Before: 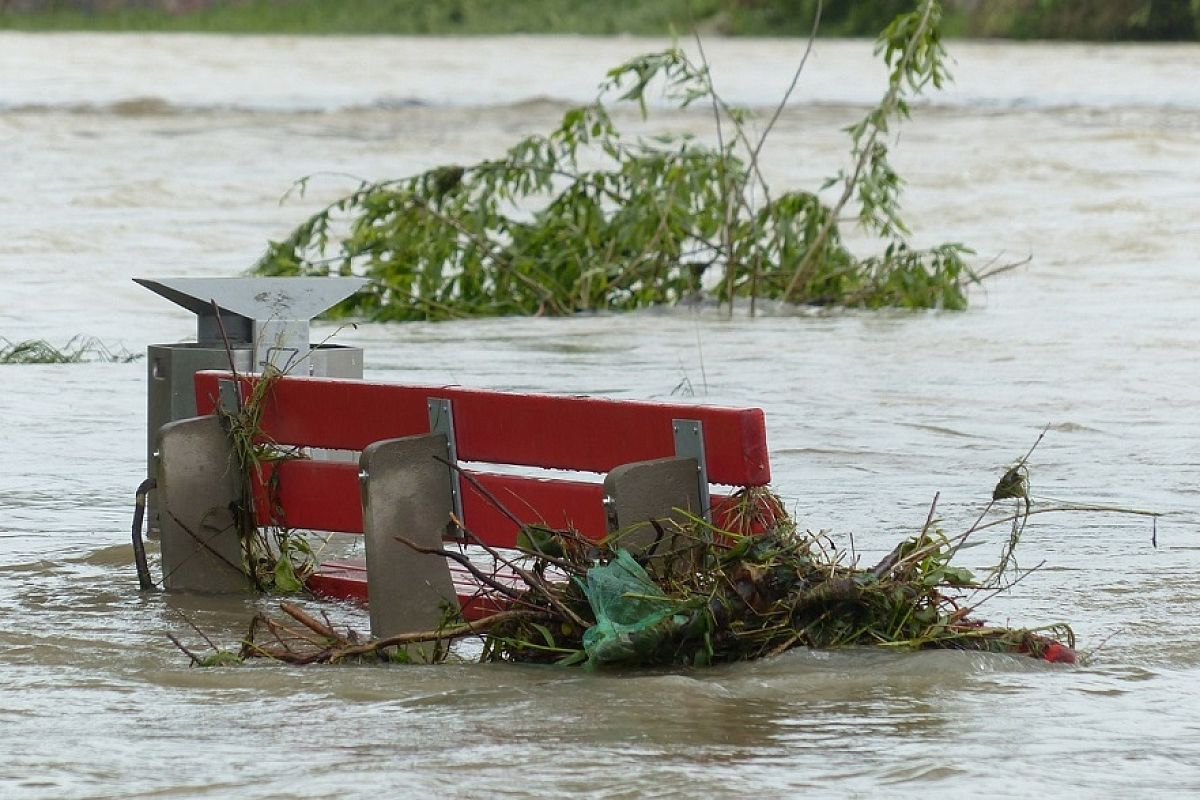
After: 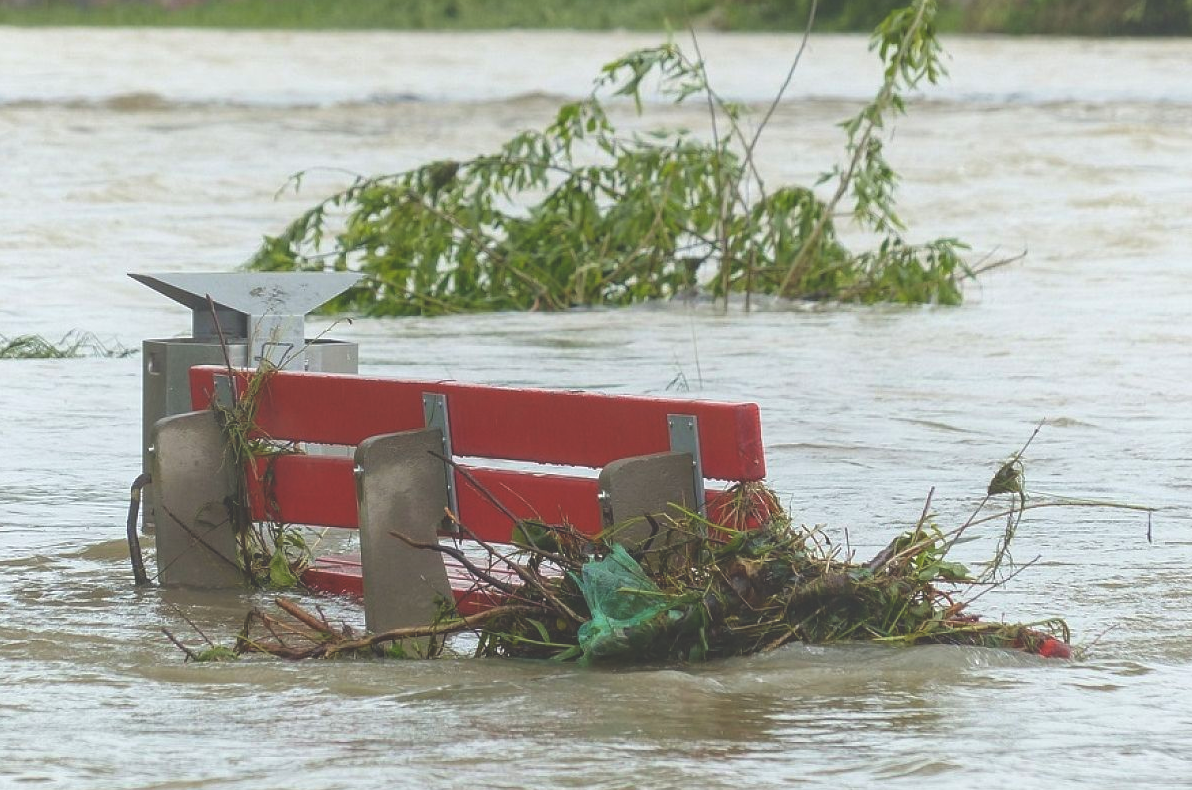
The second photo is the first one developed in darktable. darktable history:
crop: left 0.437%, top 0.704%, right 0.221%, bottom 0.518%
exposure: black level correction 0.001, exposure 0.145 EV, compensate highlight preservation false
local contrast: highlights 44%, shadows 6%, detail 99%
levels: mode automatic, levels [0.514, 0.759, 1]
color balance rgb: global offset › luminance 1.97%, perceptual saturation grading › global saturation 0.103%, global vibrance 20%
